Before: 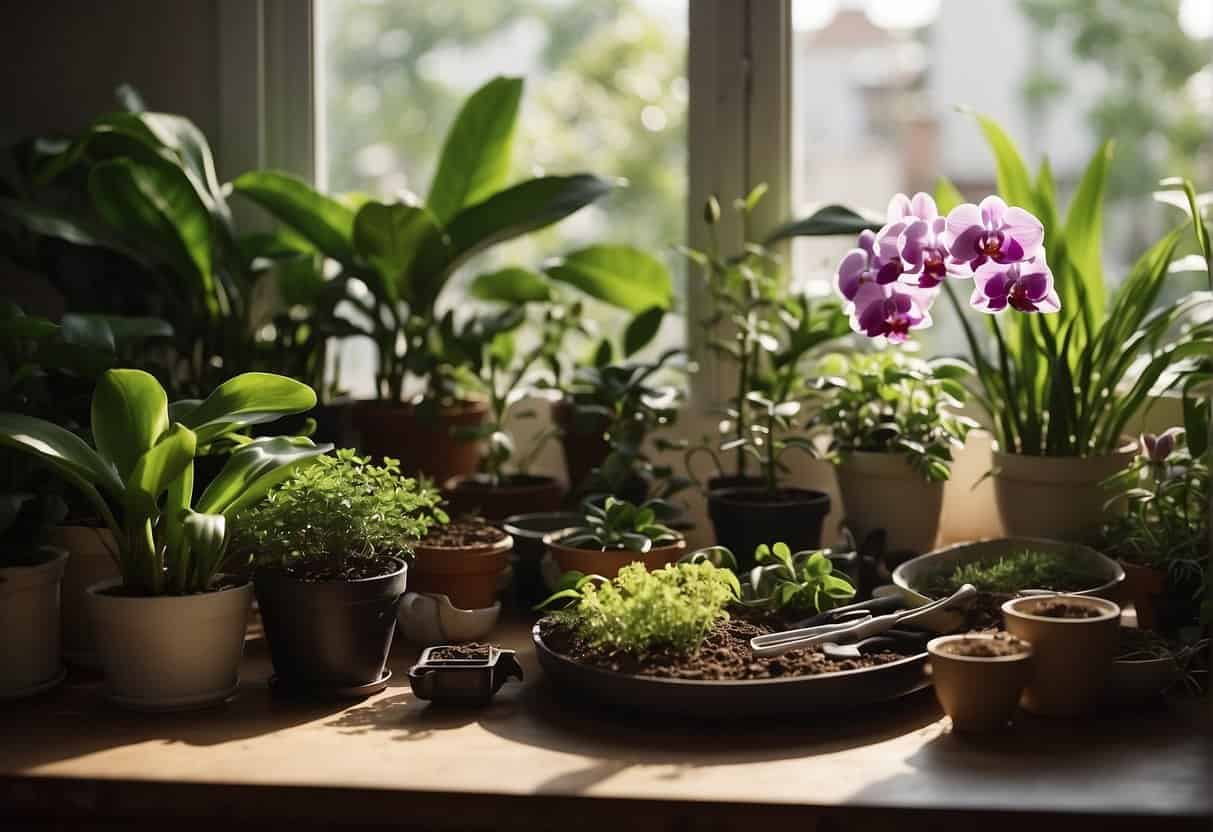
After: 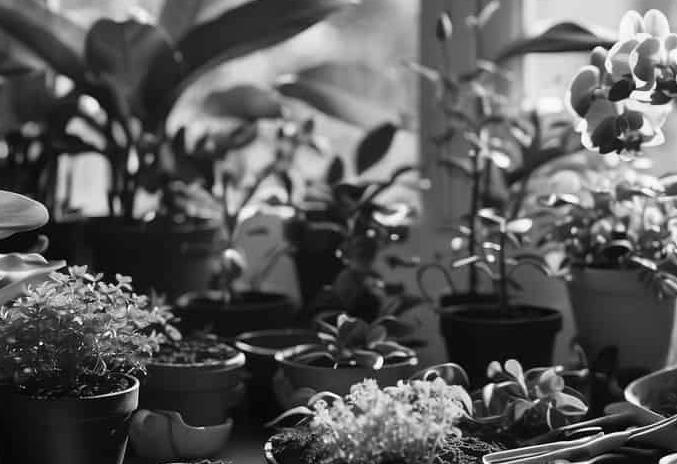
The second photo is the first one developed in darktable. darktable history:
monochrome: on, module defaults
crop and rotate: left 22.13%, top 22.054%, right 22.026%, bottom 22.102%
